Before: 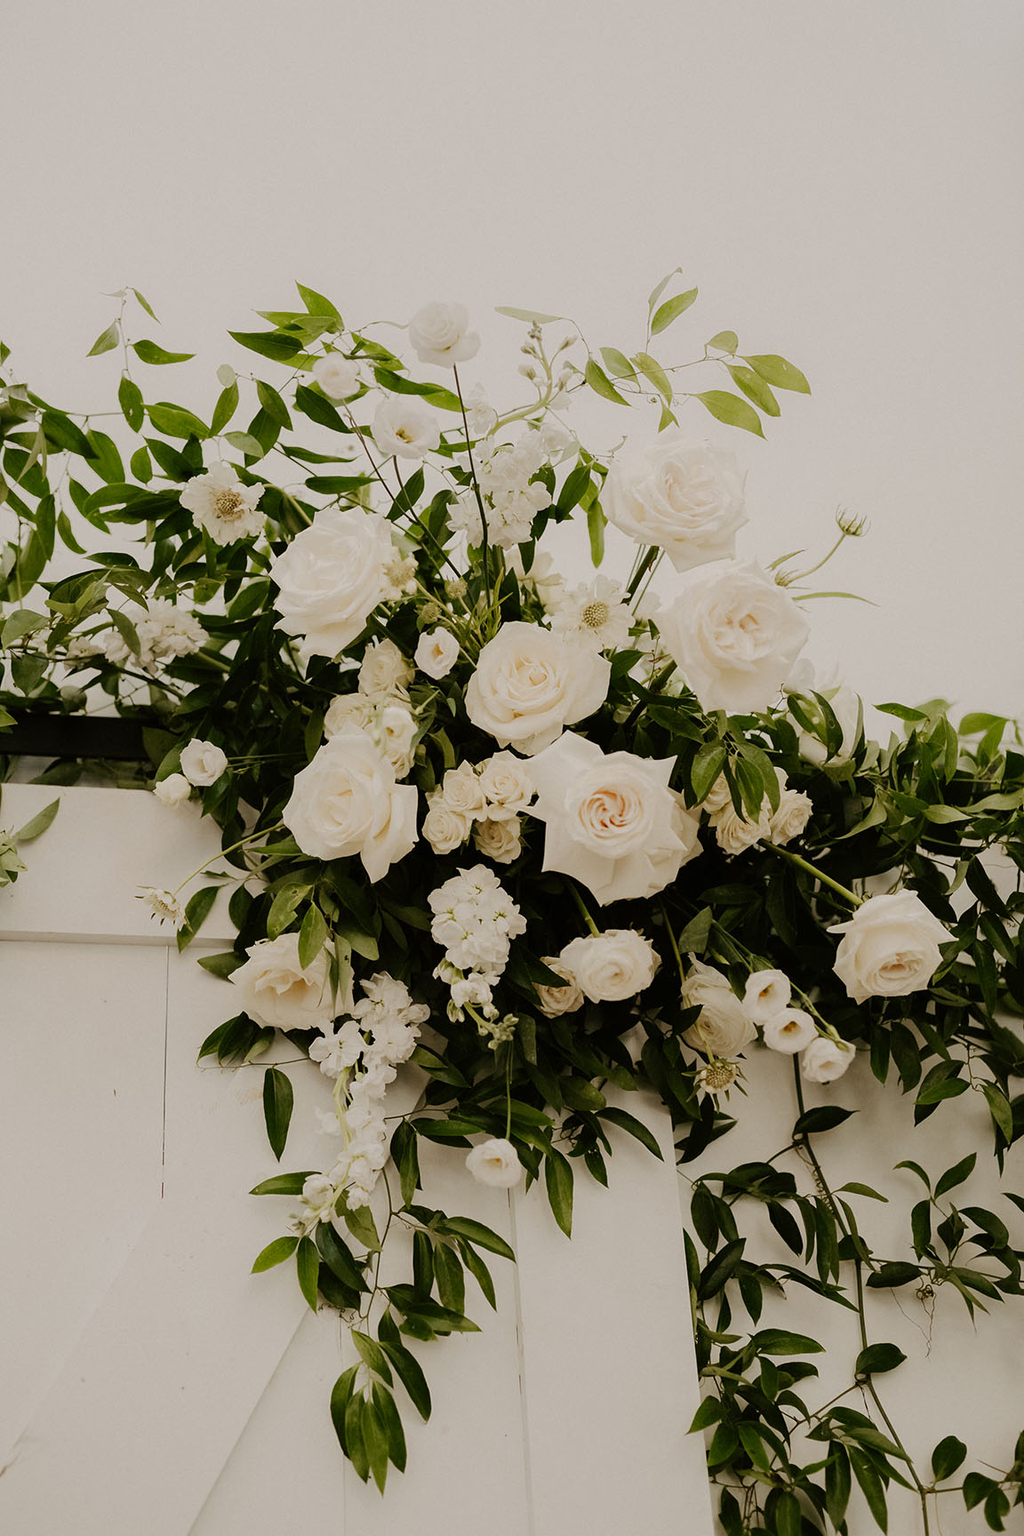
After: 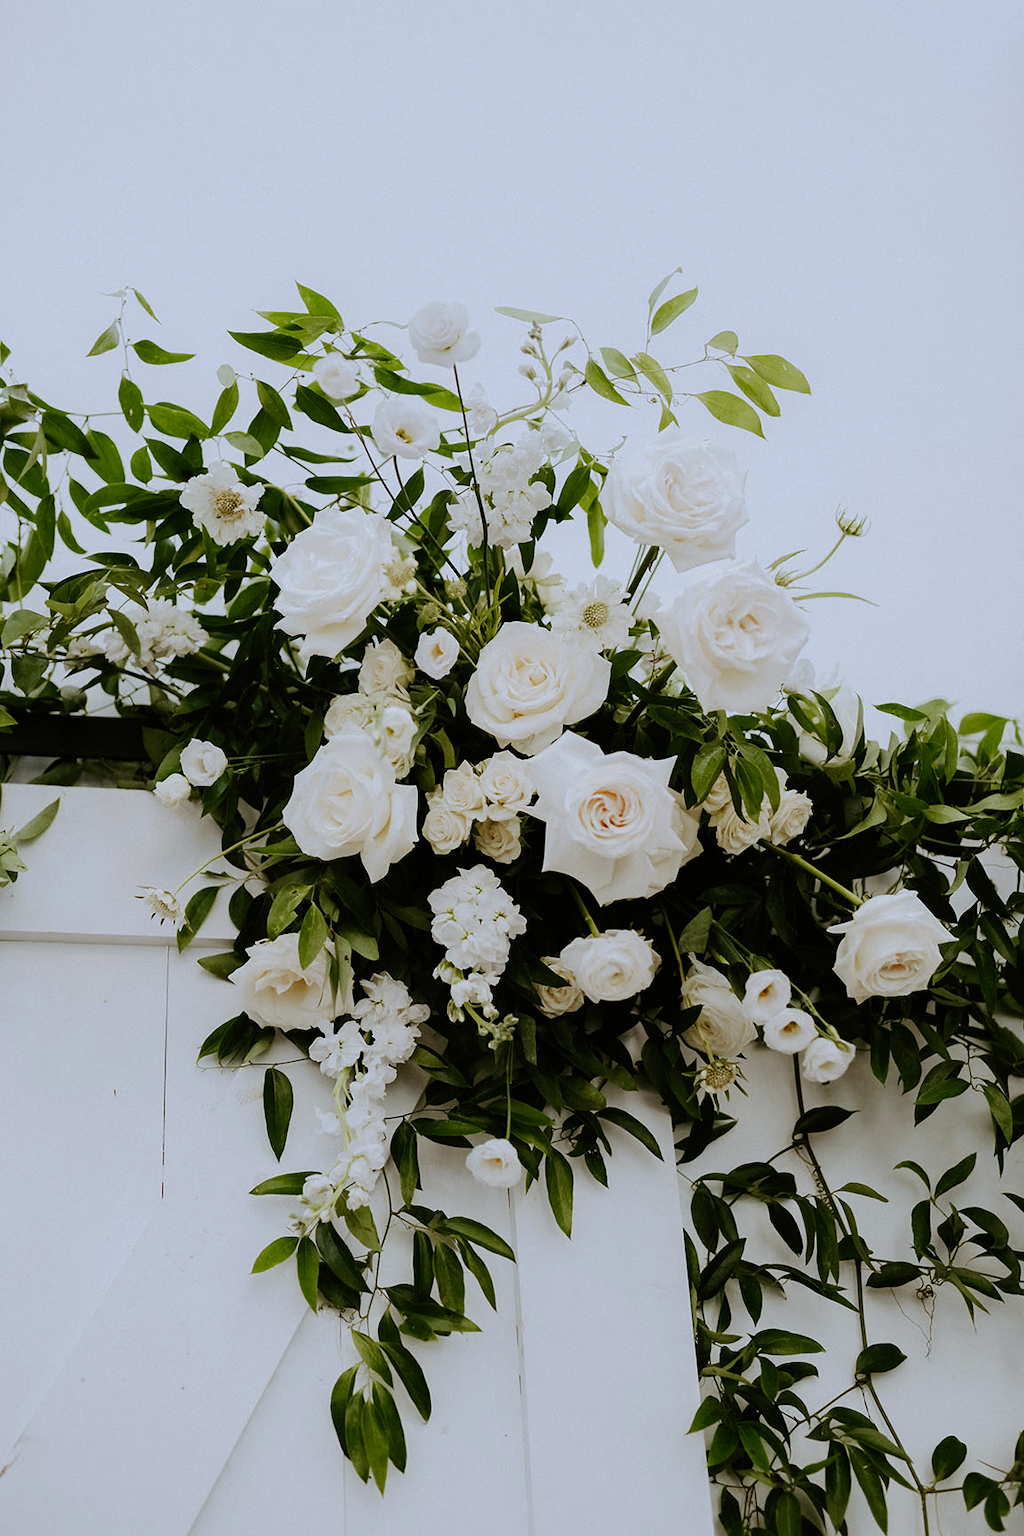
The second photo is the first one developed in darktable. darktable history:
color balance: contrast 10%
white balance: red 0.926, green 1.003, blue 1.133
